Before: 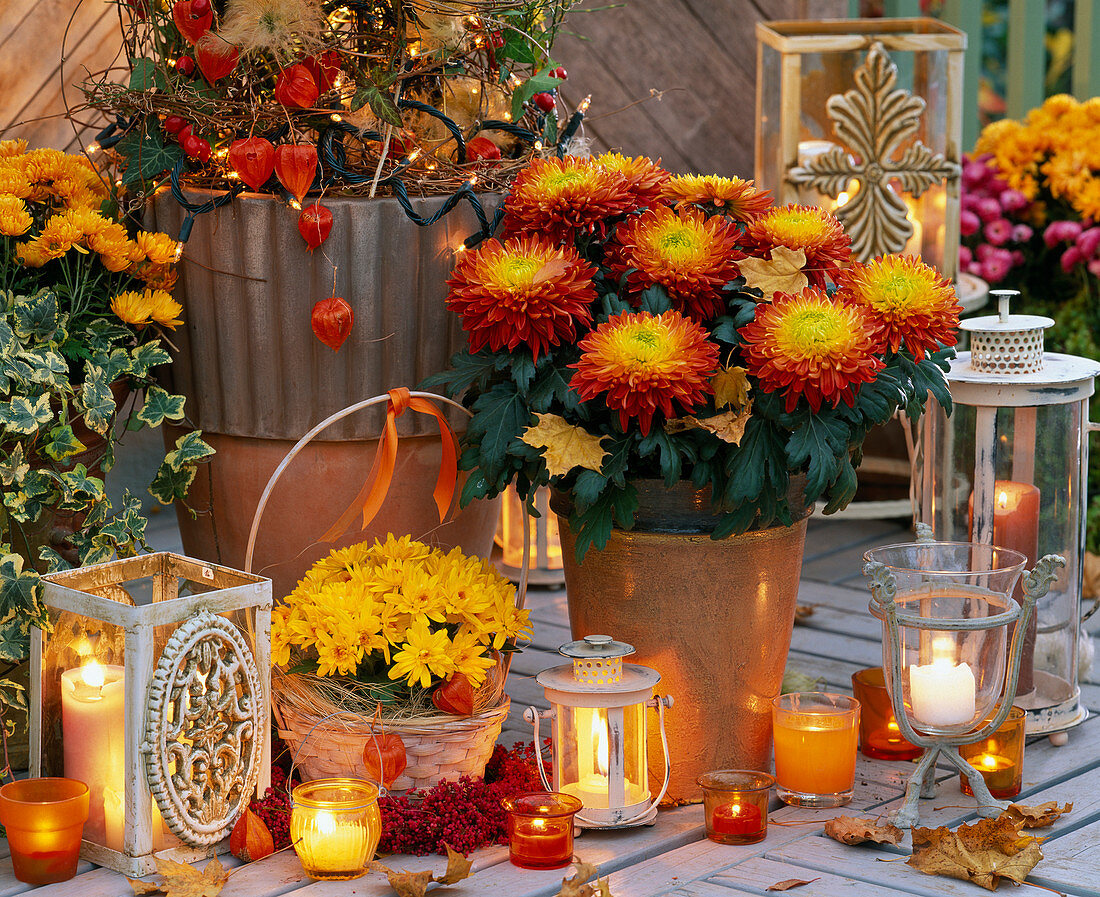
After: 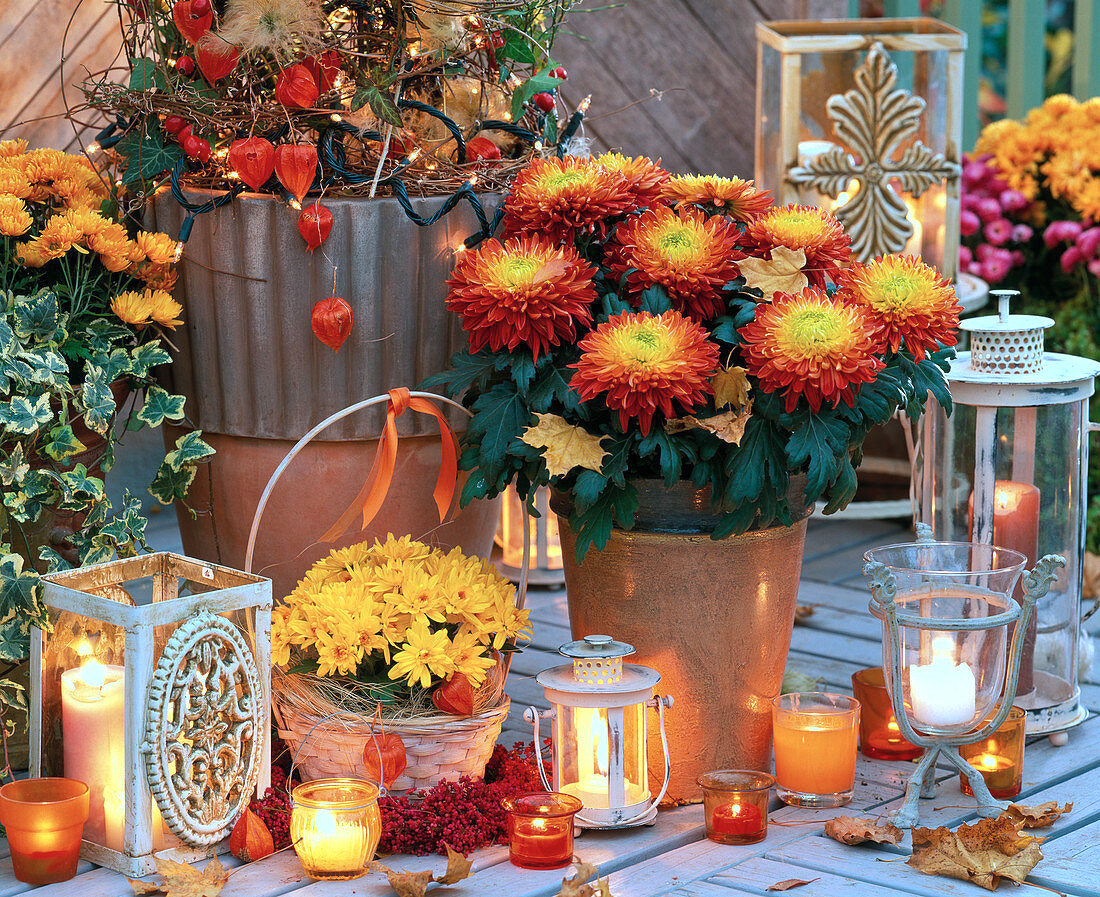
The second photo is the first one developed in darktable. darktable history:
color correction: highlights a* -9.32, highlights b* -22.91
exposure: black level correction 0, exposure 0.396 EV, compensate highlight preservation false
shadows and highlights: shadows 24.78, highlights -23.73
